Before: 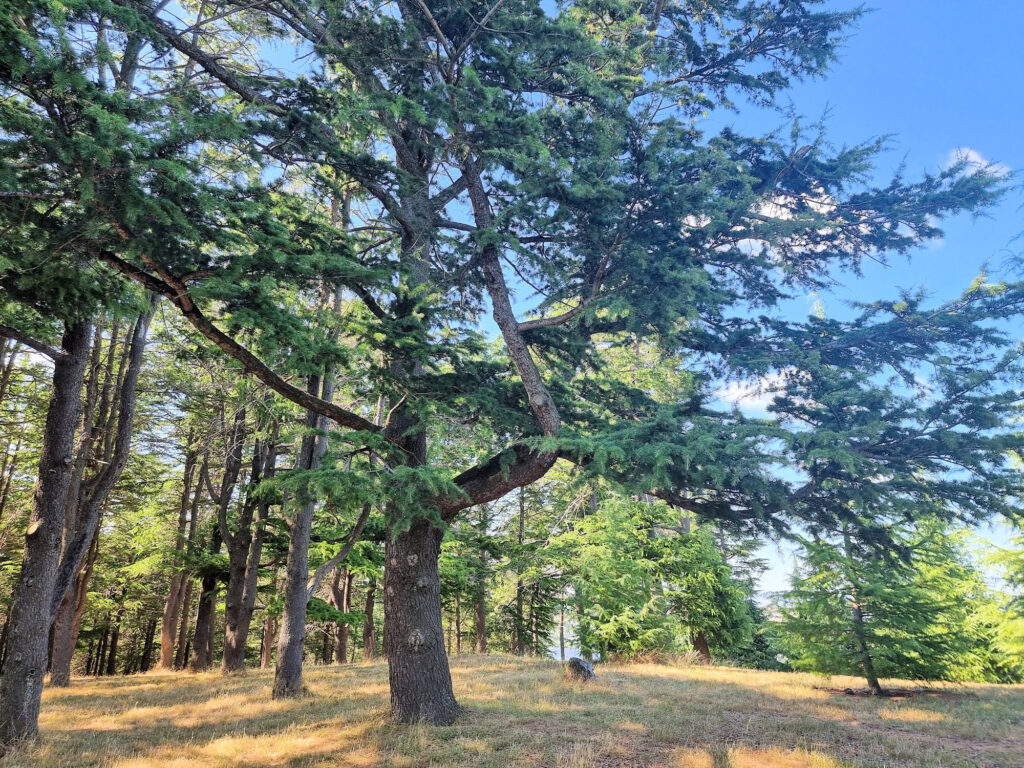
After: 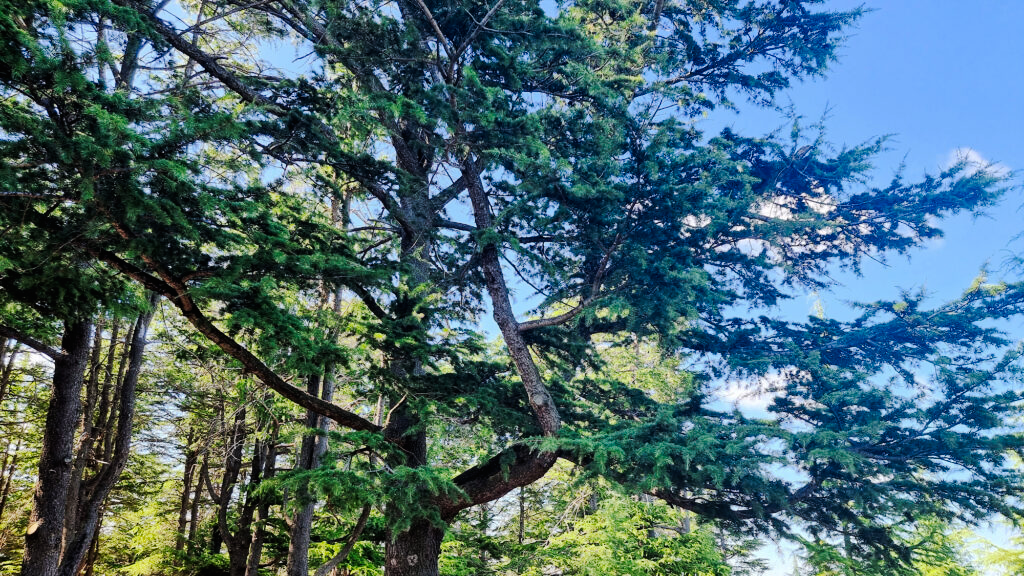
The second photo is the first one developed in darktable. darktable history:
crop: bottom 24.967%
tone curve: curves: ch0 [(0, 0) (0.003, 0.007) (0.011, 0.008) (0.025, 0.007) (0.044, 0.009) (0.069, 0.012) (0.1, 0.02) (0.136, 0.035) (0.177, 0.06) (0.224, 0.104) (0.277, 0.16) (0.335, 0.228) (0.399, 0.308) (0.468, 0.418) (0.543, 0.525) (0.623, 0.635) (0.709, 0.723) (0.801, 0.802) (0.898, 0.889) (1, 1)], preserve colors none
